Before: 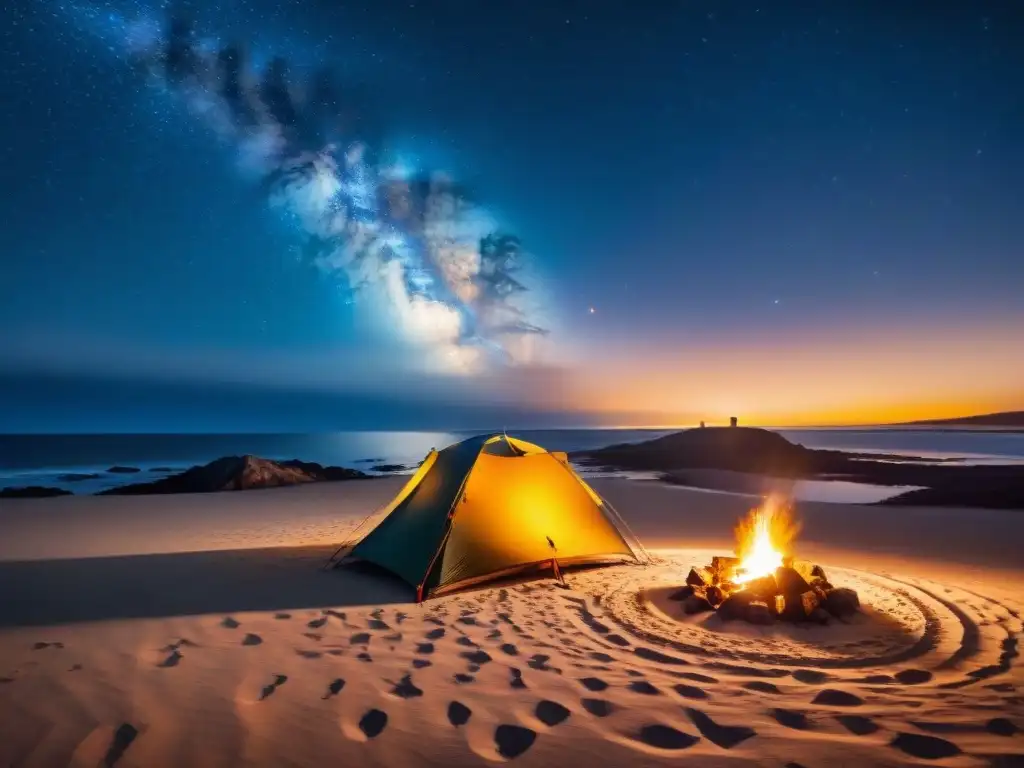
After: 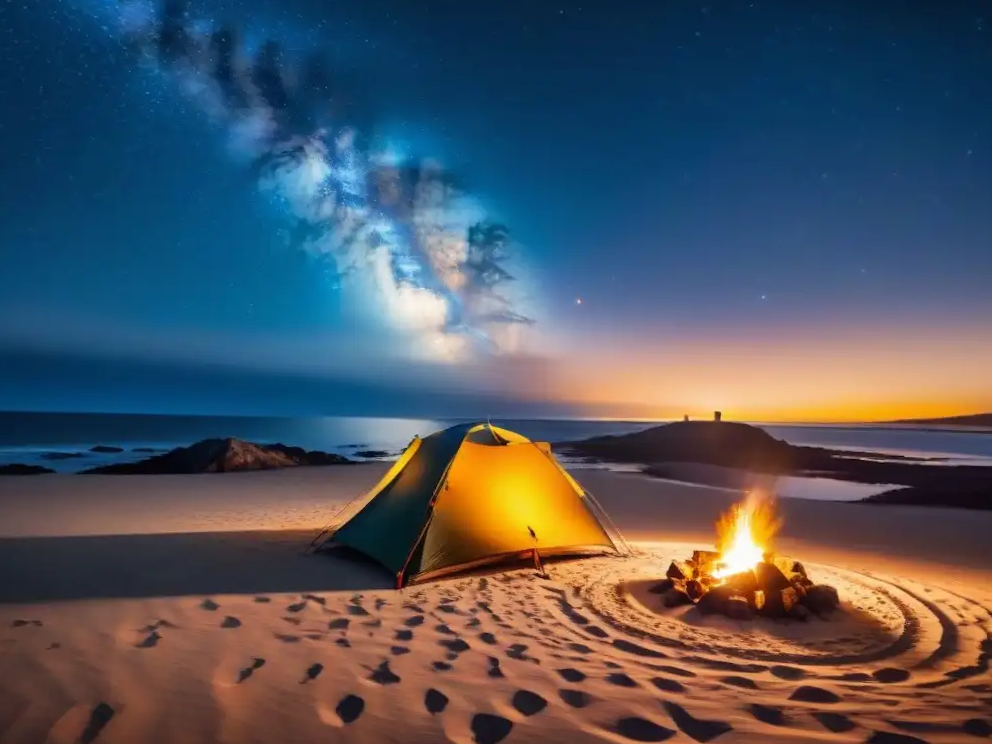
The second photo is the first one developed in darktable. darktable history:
crop and rotate: angle -1.39°
